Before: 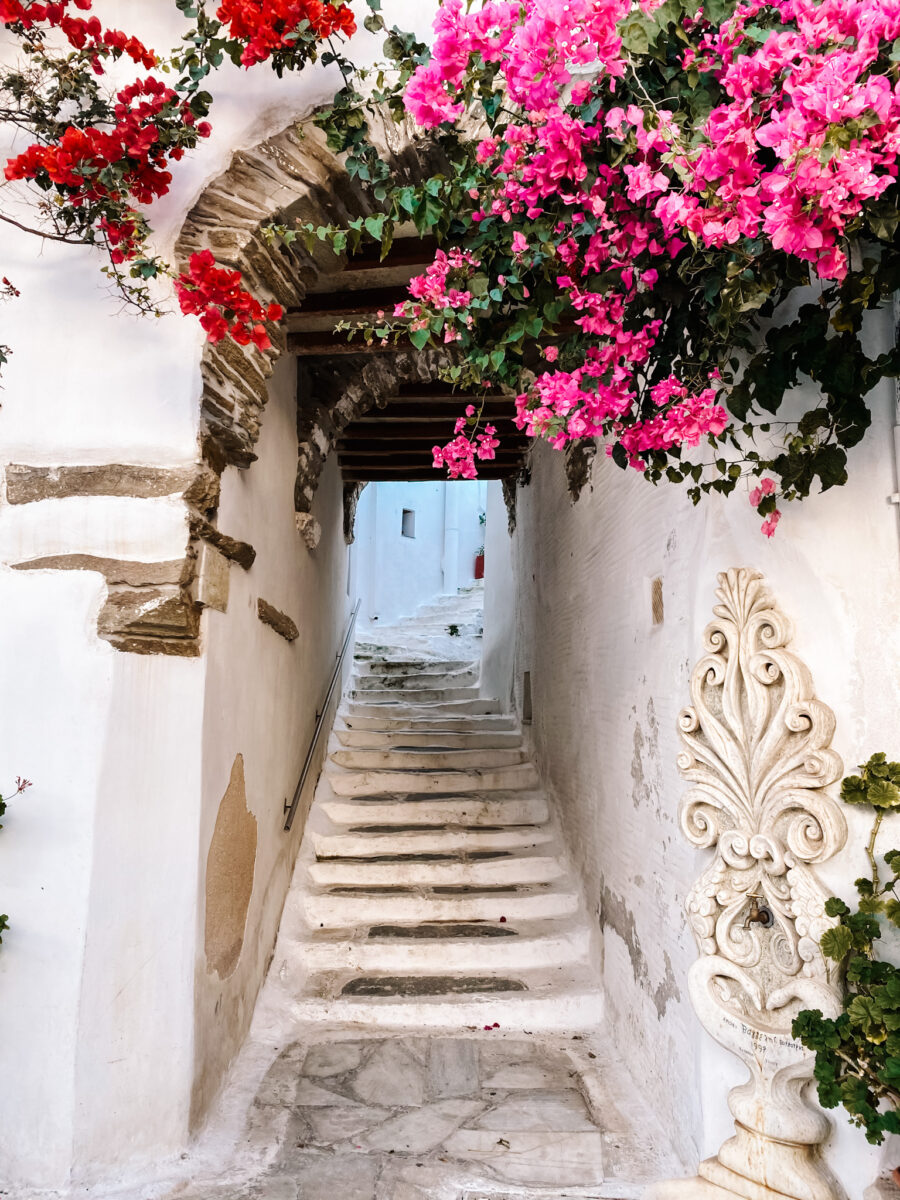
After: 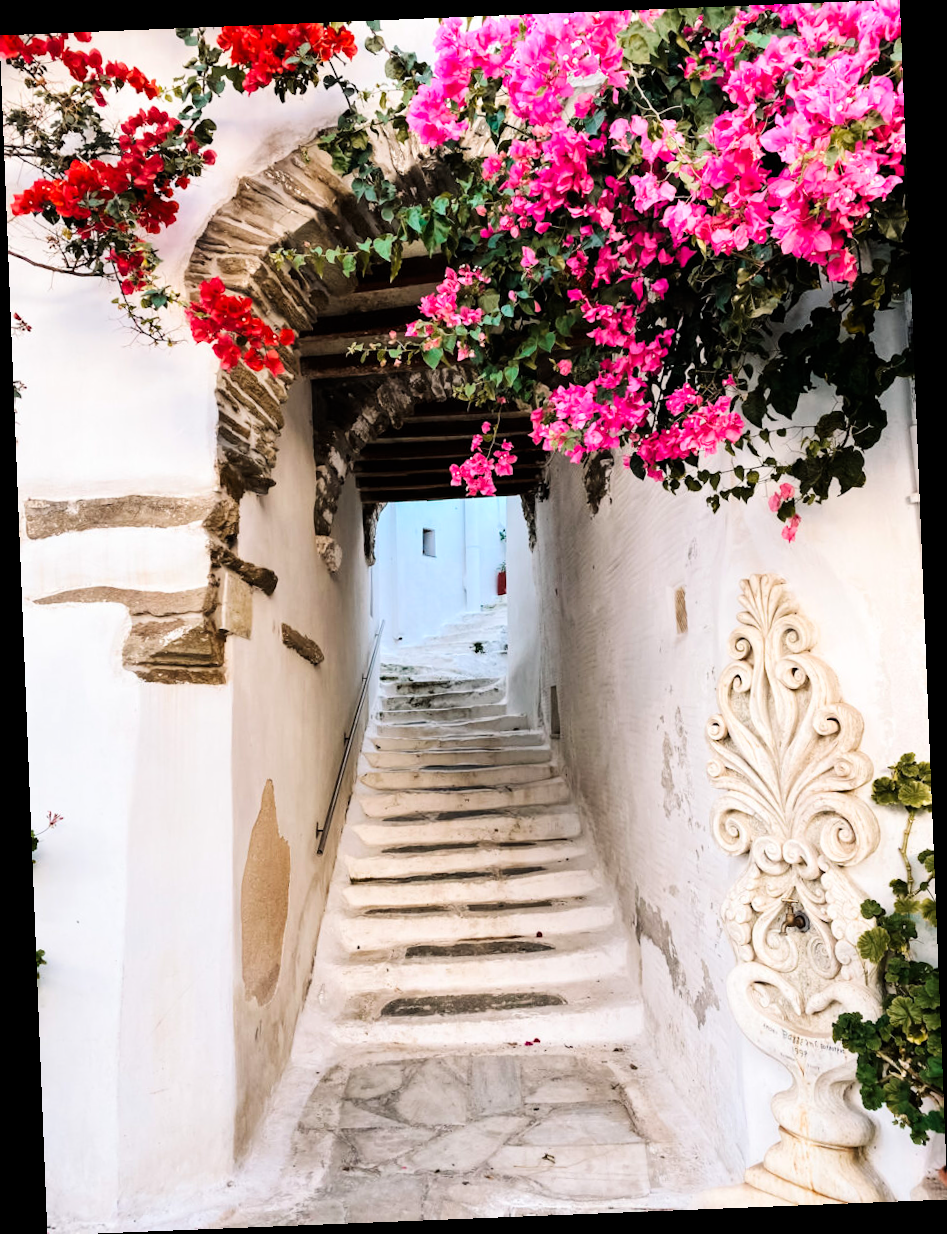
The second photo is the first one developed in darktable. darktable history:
rotate and perspective: rotation -2.29°, automatic cropping off
tone curve: curves: ch0 [(0, 0) (0.004, 0.001) (0.133, 0.112) (0.325, 0.362) (0.832, 0.893) (1, 1)], color space Lab, linked channels, preserve colors none
